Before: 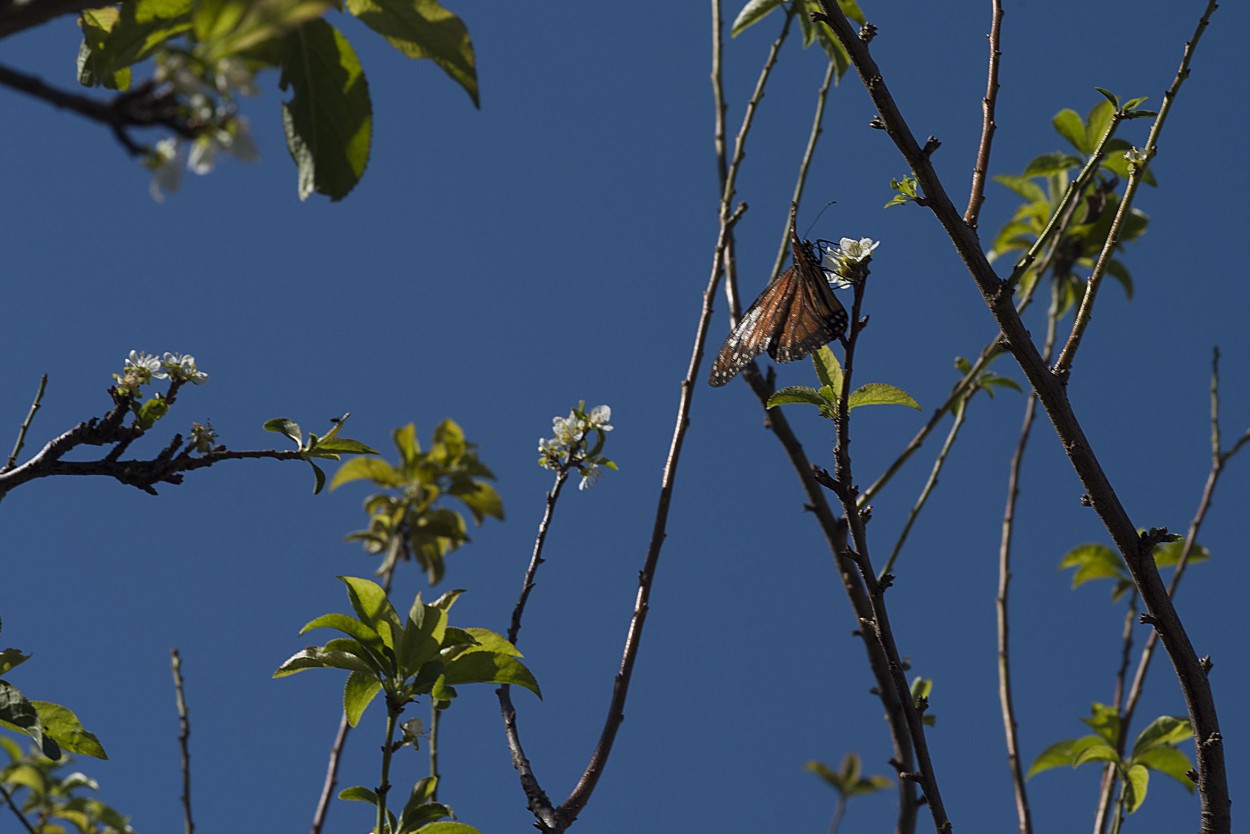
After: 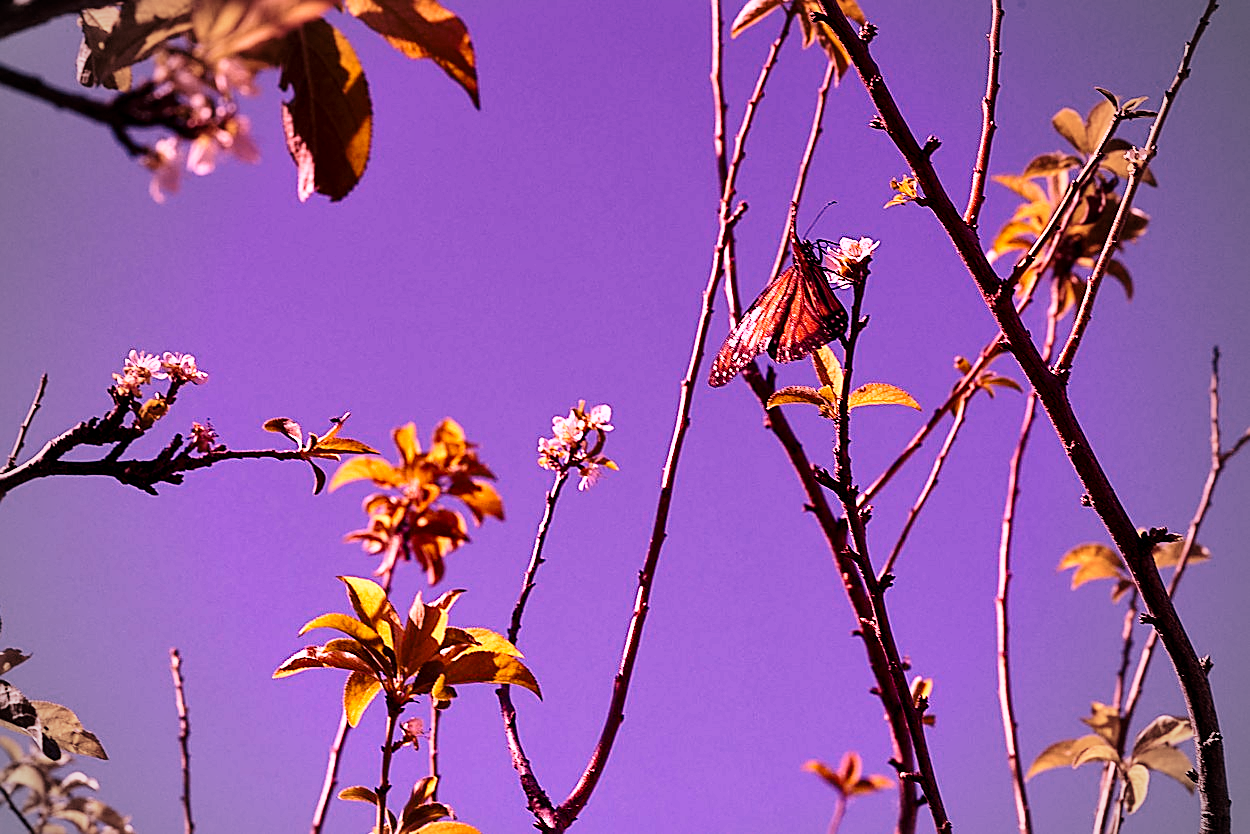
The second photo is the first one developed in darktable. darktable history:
sharpen: on, module defaults
base curve: curves: ch0 [(0, 0) (0.028, 0.03) (0.121, 0.232) (0.46, 0.748) (0.859, 0.968) (1, 1)], preserve colors none
shadows and highlights: low approximation 0.01, soften with gaussian
exposure: black level correction 0.009, exposure 0.014 EV, compensate highlight preservation false
graduated density: on, module defaults
white balance: red 2.291, blue 1.415
raw denoise: x [[0, 0.25, 0.5, 0.75, 1] ×4]
local contrast: mode bilateral grid, contrast 20, coarseness 50, detail 141%, midtone range 0.2
levels: levels [0, 0.492, 0.984]
vignetting: fall-off start 67.15%, brightness -0.442, saturation -0.691, width/height ratio 1.011, unbound false
